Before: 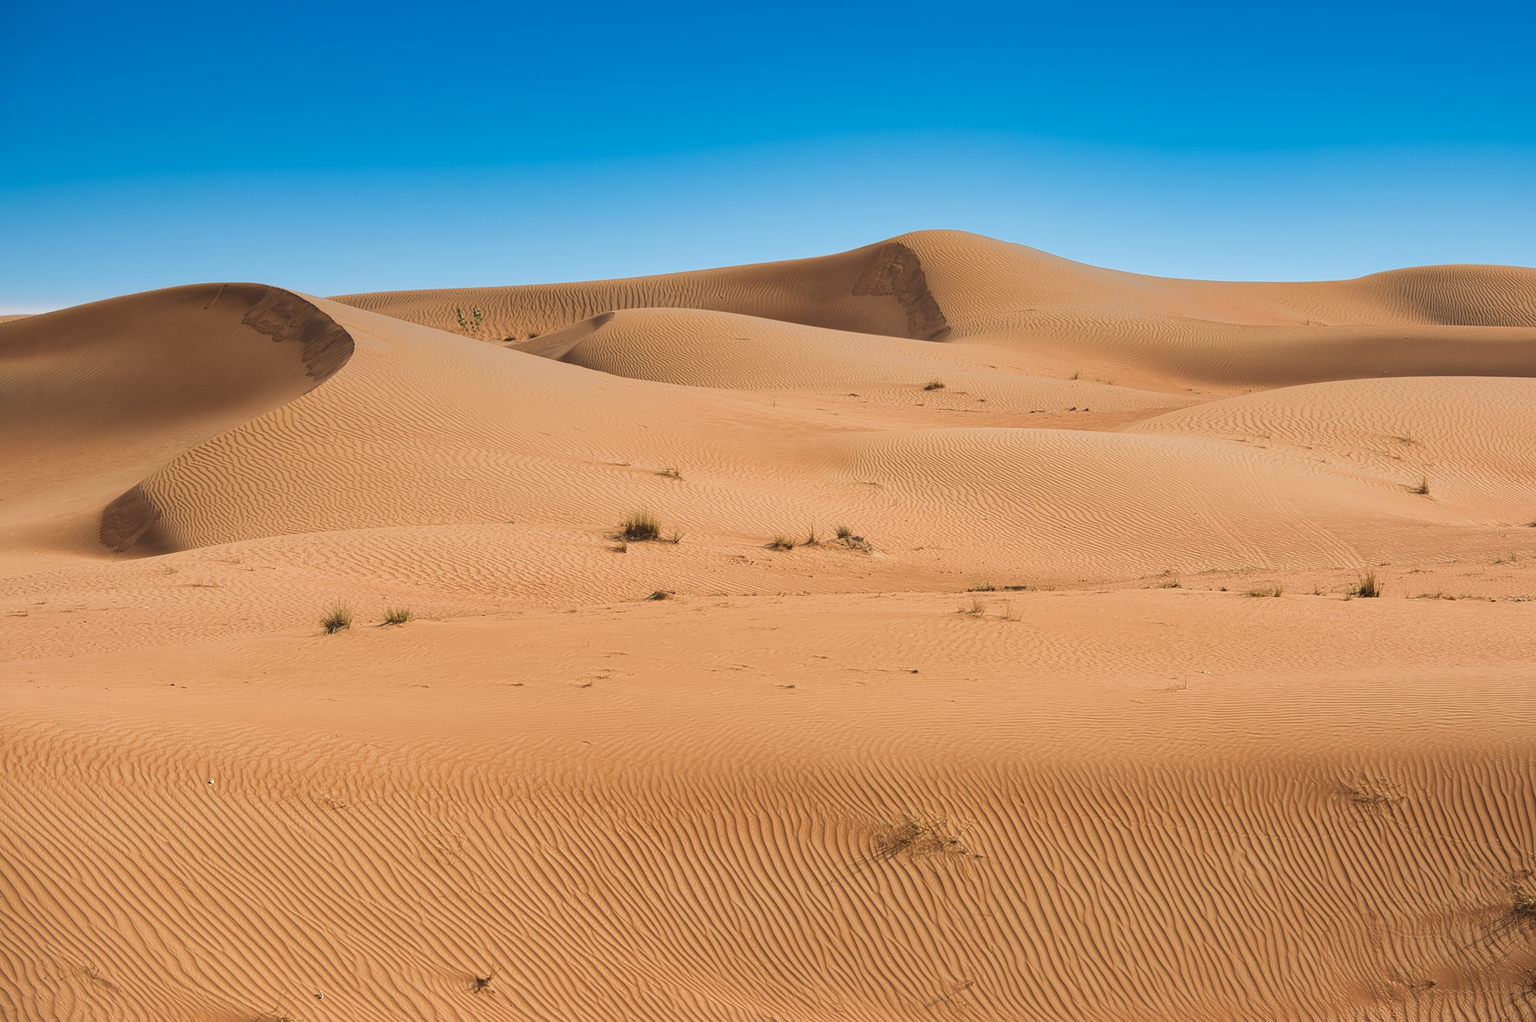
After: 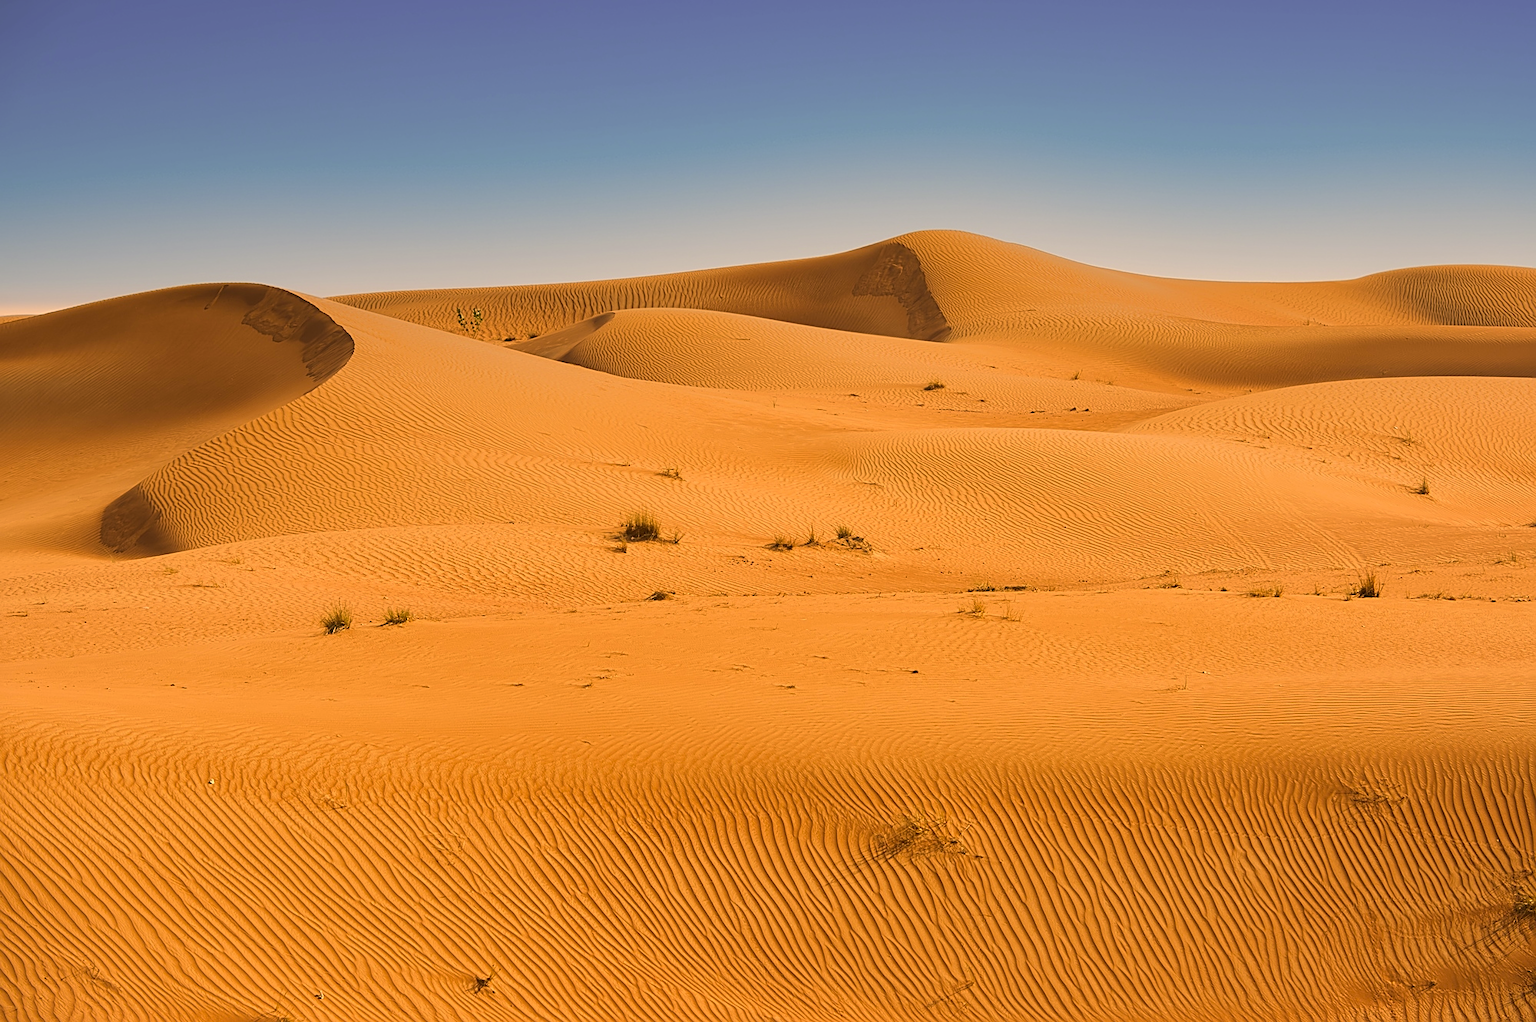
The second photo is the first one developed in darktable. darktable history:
sharpen: on, module defaults
contrast brightness saturation: saturation -0.032
color correction: highlights a* 18.58, highlights b* 36.17, shadows a* 1.57, shadows b* 5.82, saturation 1.03
